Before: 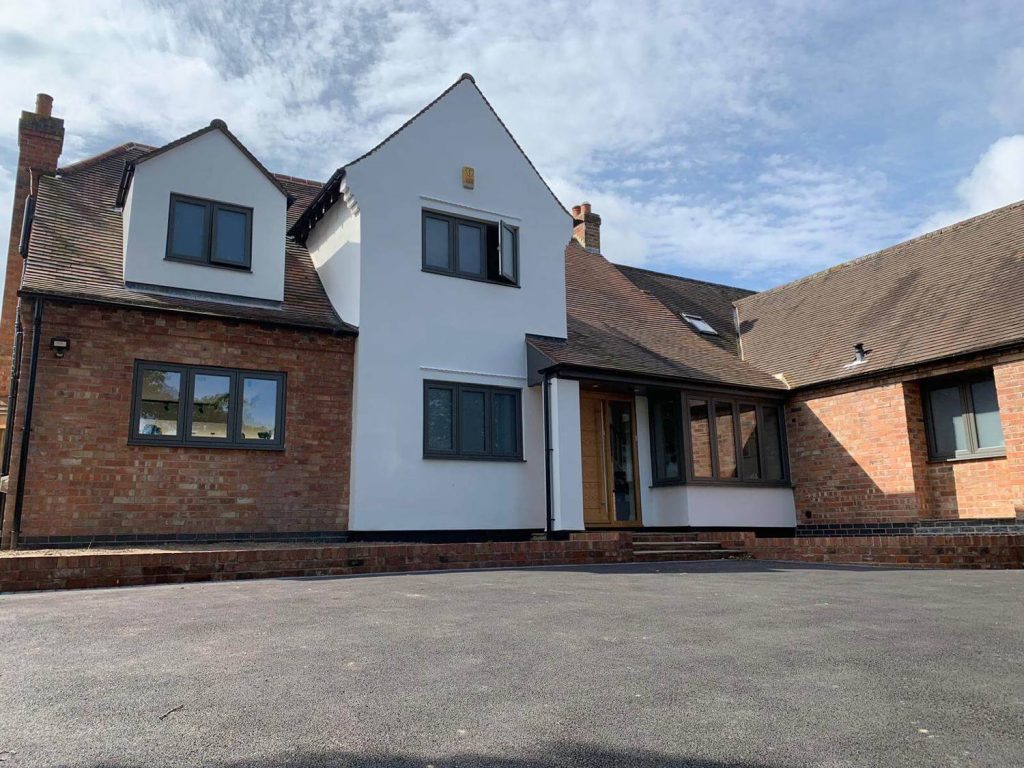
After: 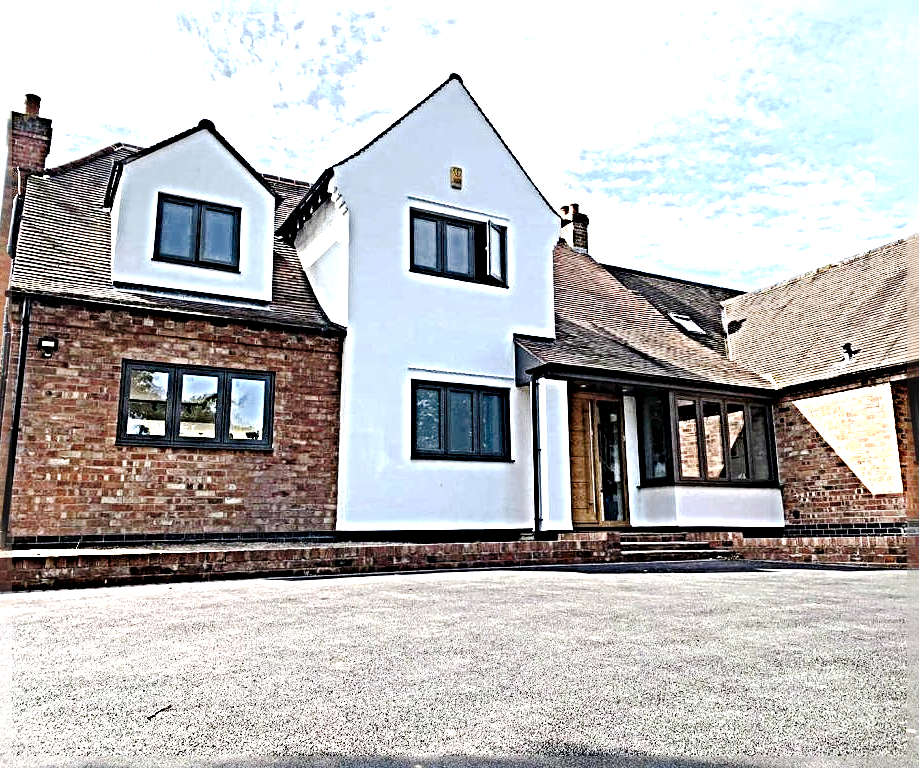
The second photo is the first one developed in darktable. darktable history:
crop and rotate: left 1.176%, right 9.027%
exposure: exposure 0.945 EV, compensate highlight preservation false
tone curve: curves: ch0 [(0, 0) (0.003, 0.02) (0.011, 0.023) (0.025, 0.028) (0.044, 0.045) (0.069, 0.063) (0.1, 0.09) (0.136, 0.122) (0.177, 0.166) (0.224, 0.223) (0.277, 0.297) (0.335, 0.384) (0.399, 0.461) (0.468, 0.549) (0.543, 0.632) (0.623, 0.705) (0.709, 0.772) (0.801, 0.844) (0.898, 0.91) (1, 1)], preserve colors none
shadows and highlights: shadows 43.28, highlights 8.47
sharpen: radius 6.253, amount 1.797, threshold 0.201
tone equalizer: -8 EV -0.408 EV, -7 EV -0.398 EV, -6 EV -0.371 EV, -5 EV -0.198 EV, -3 EV 0.192 EV, -2 EV 0.305 EV, -1 EV 0.405 EV, +0 EV 0.392 EV, edges refinement/feathering 500, mask exposure compensation -1.57 EV, preserve details no
